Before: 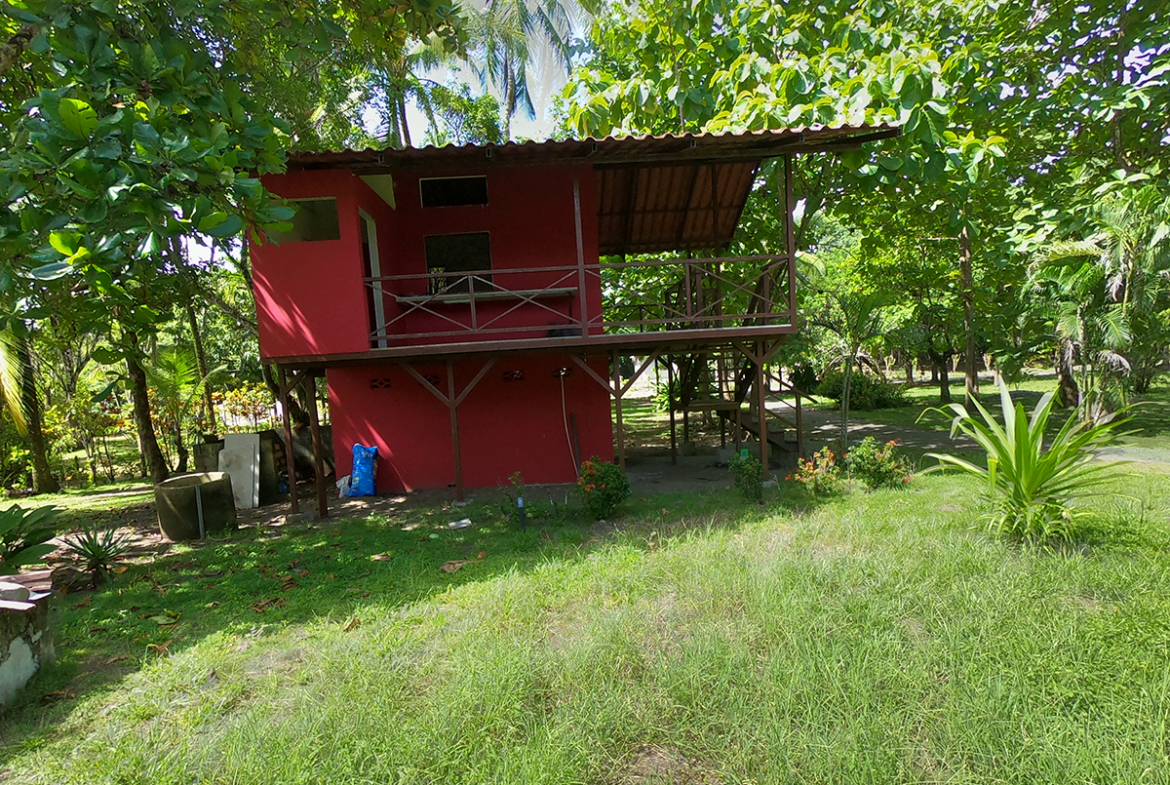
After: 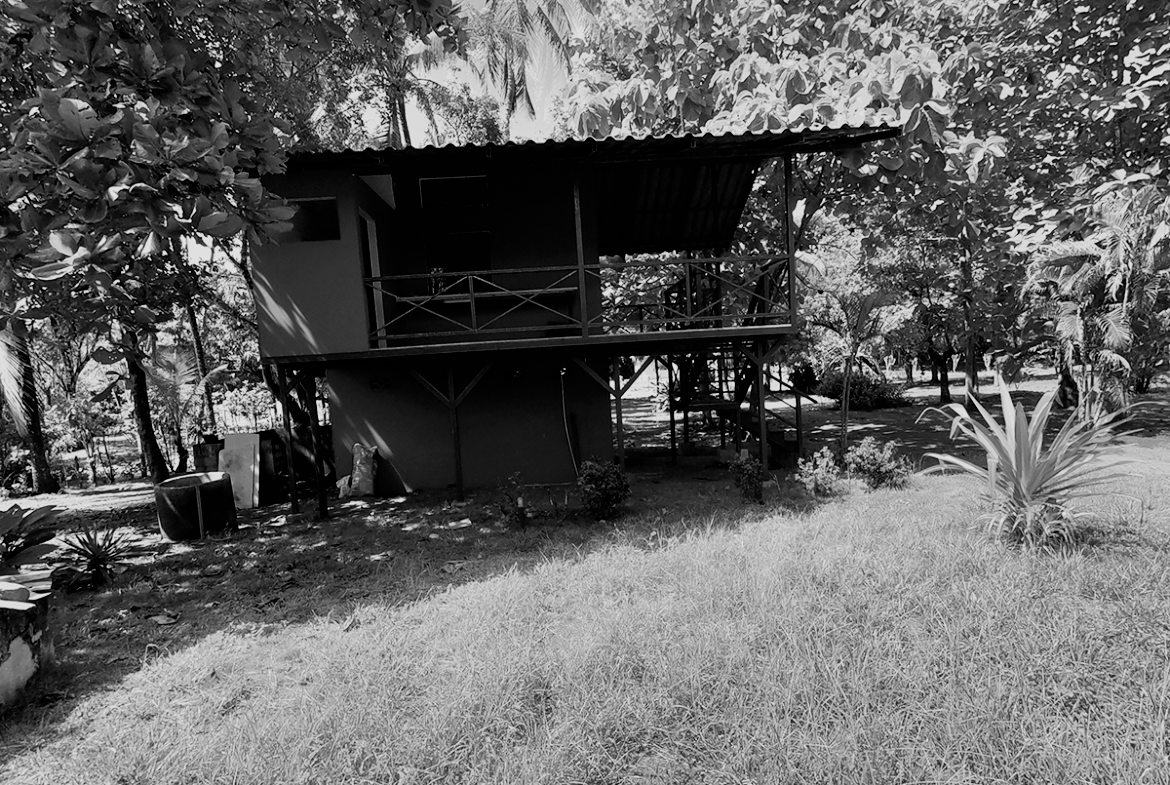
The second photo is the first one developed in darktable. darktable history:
monochrome: on, module defaults
filmic rgb: black relative exposure -5 EV, hardness 2.88, contrast 1.3, highlights saturation mix -30%
